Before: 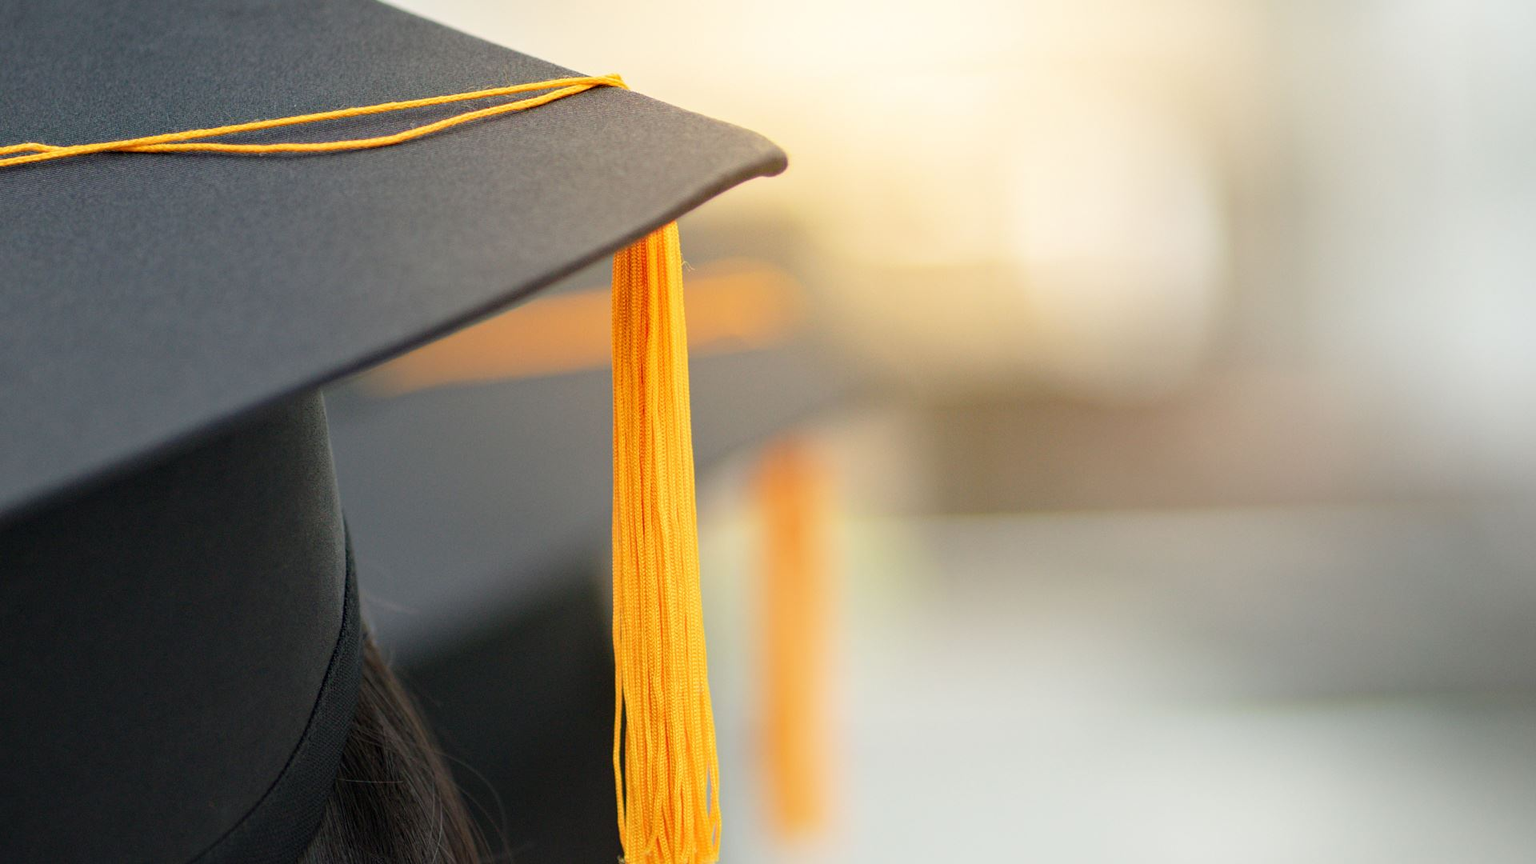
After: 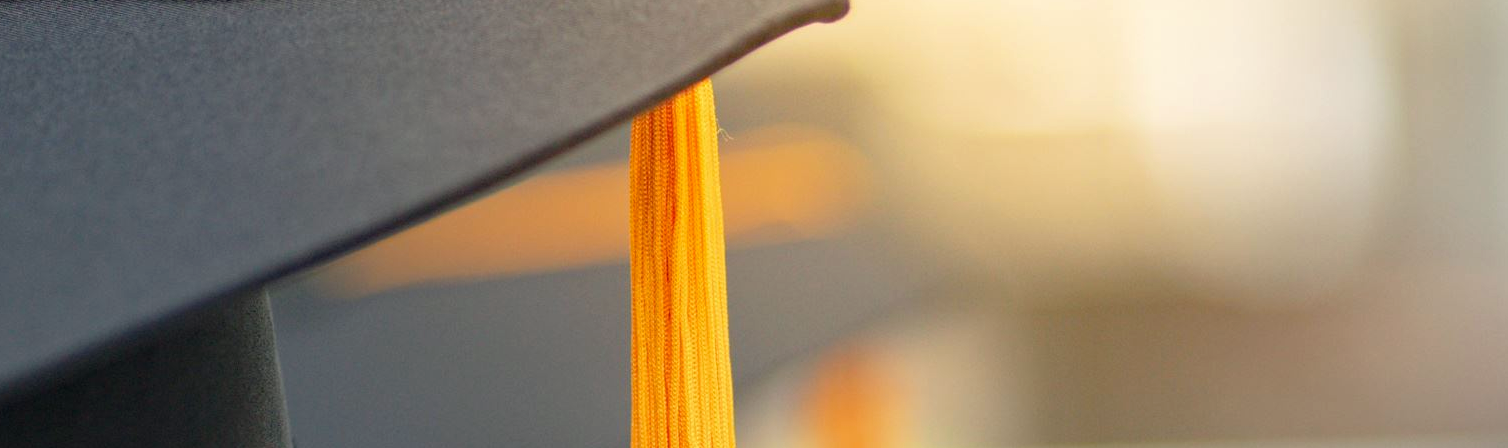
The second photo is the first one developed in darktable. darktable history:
haze removal: compatibility mode true, adaptive false
crop: left 7.036%, top 18.398%, right 14.379%, bottom 40.043%
